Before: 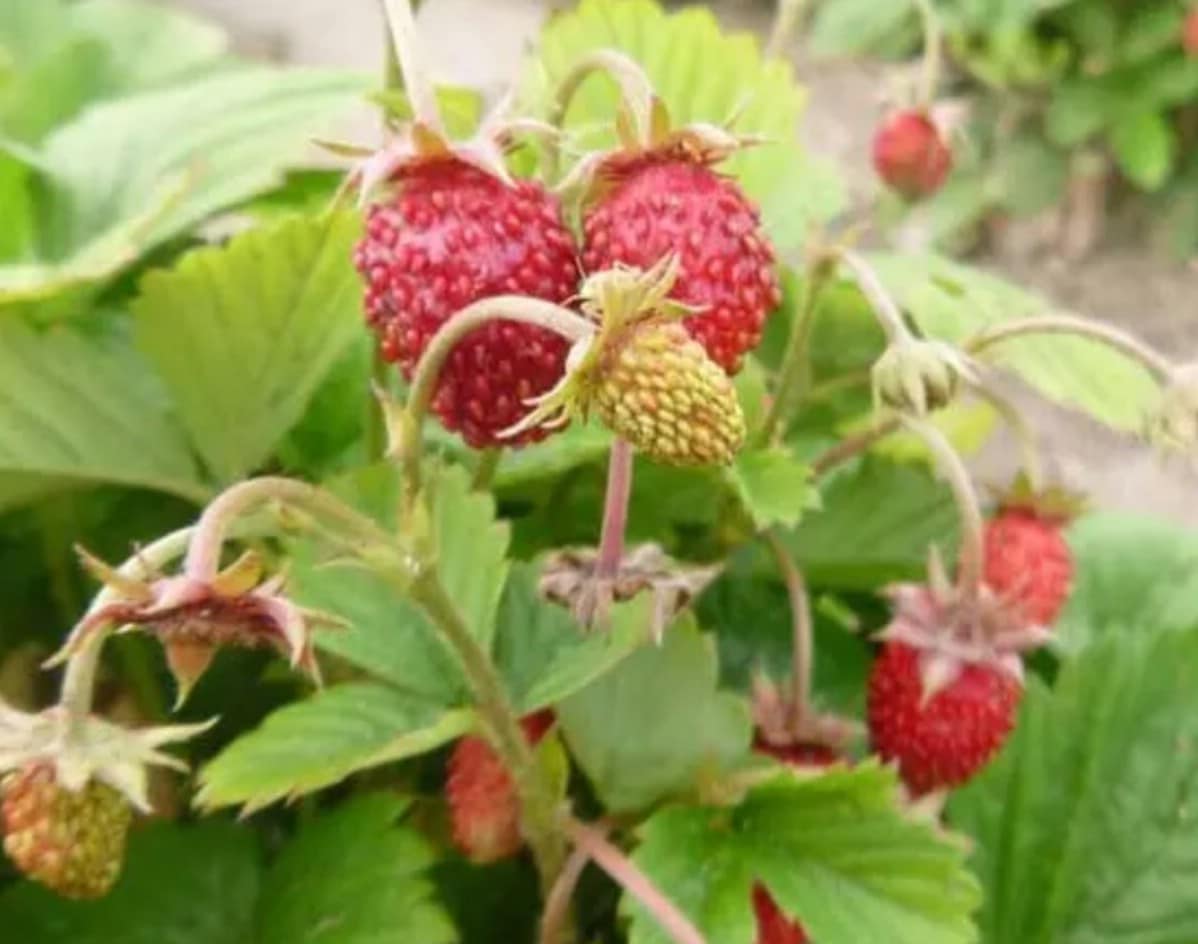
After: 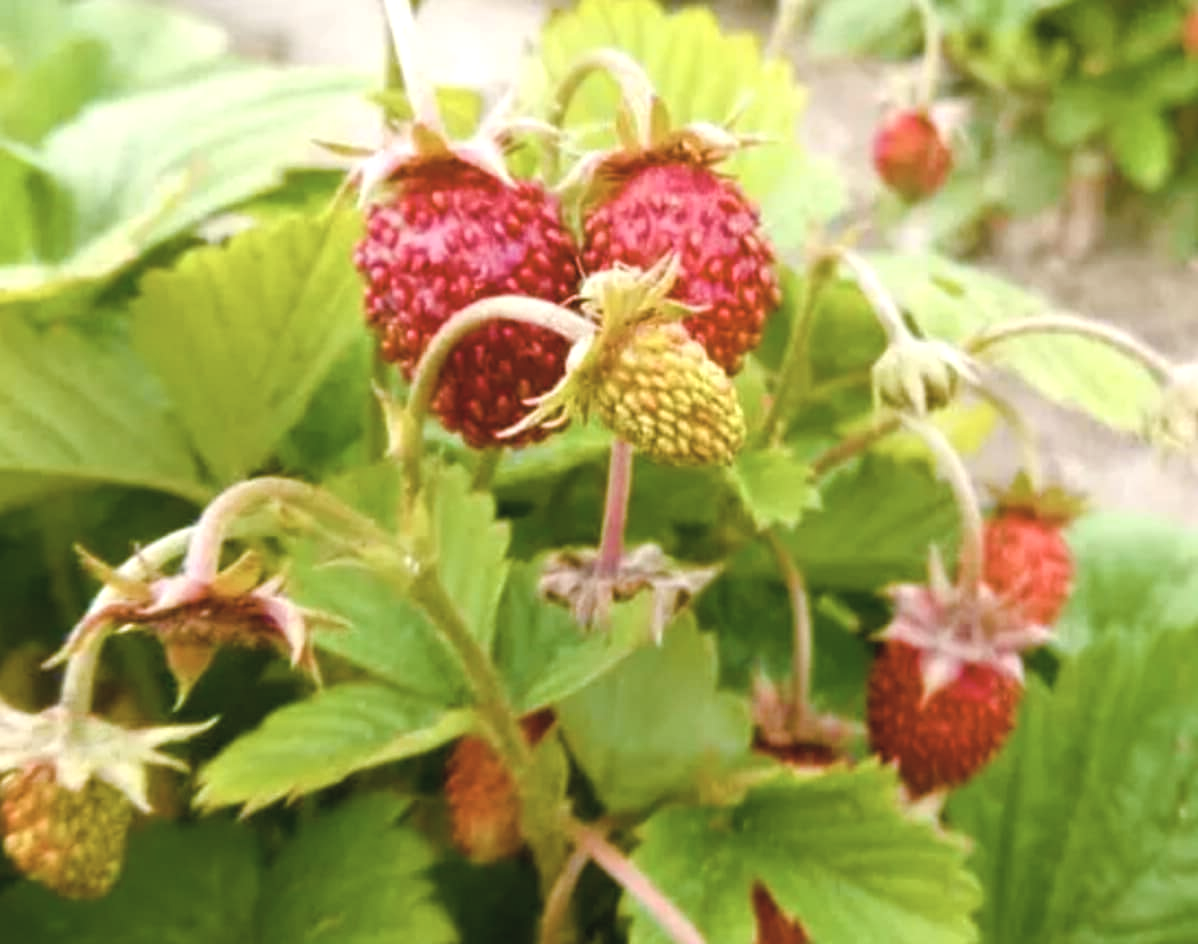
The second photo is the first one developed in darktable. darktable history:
color balance rgb: linear chroma grading › shadows 10%, linear chroma grading › highlights 10%, linear chroma grading › global chroma 15%, linear chroma grading › mid-tones 15%, perceptual saturation grading › global saturation 40%, perceptual saturation grading › highlights -25%, perceptual saturation grading › mid-tones 35%, perceptual saturation grading › shadows 35%, perceptual brilliance grading › global brilliance 11.29%, global vibrance 11.29%
contrast brightness saturation: contrast -0.05, saturation -0.41
